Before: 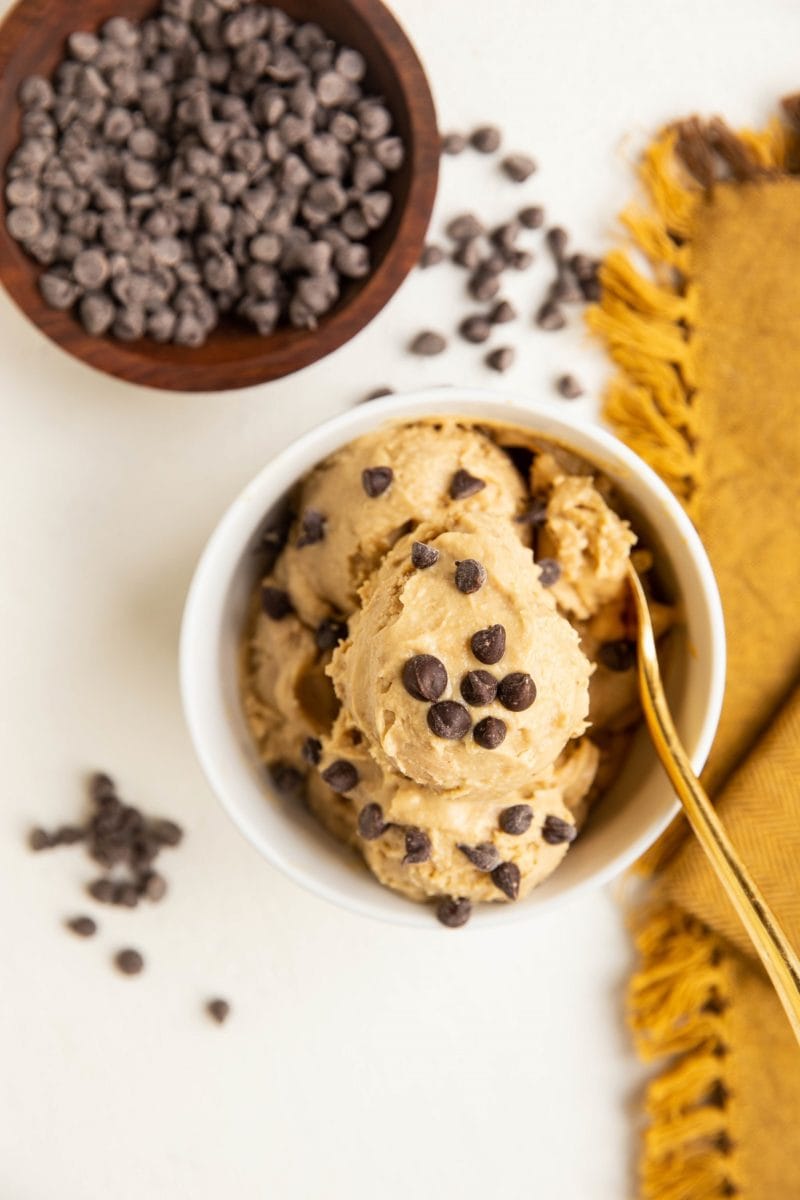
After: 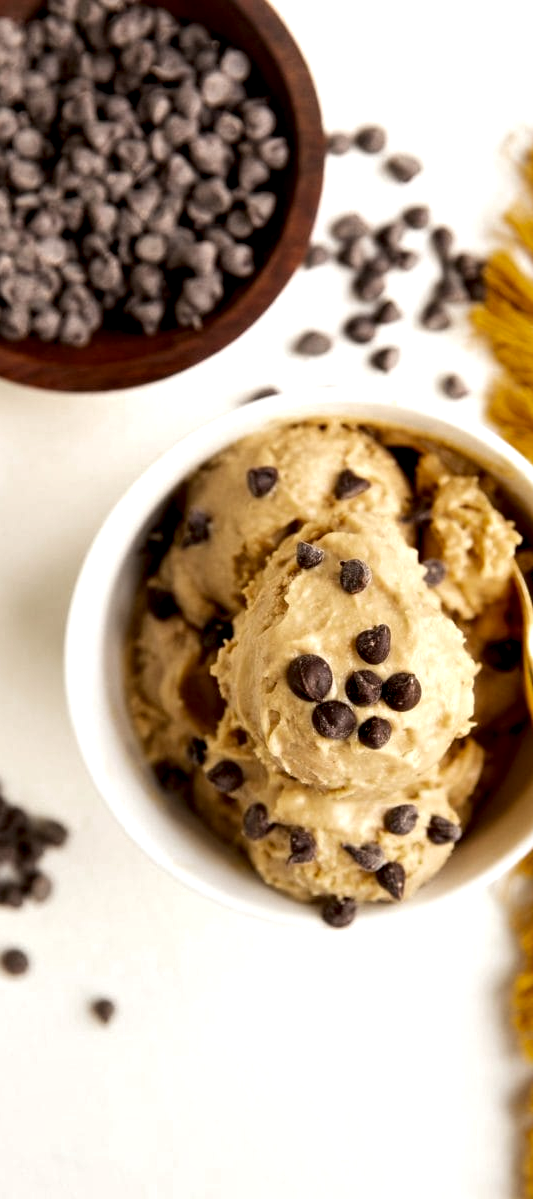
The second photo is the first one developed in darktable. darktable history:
local contrast: highlights 214%, shadows 155%, detail 139%, midtone range 0.253
crop and rotate: left 14.387%, right 18.947%
color zones: curves: ch0 [(0.004, 0.388) (0.125, 0.392) (0.25, 0.404) (0.375, 0.5) (0.5, 0.5) (0.625, 0.5) (0.75, 0.5) (0.875, 0.5)]; ch1 [(0, 0.5) (0.125, 0.5) (0.25, 0.5) (0.375, 0.124) (0.524, 0.124) (0.645, 0.128) (0.789, 0.132) (0.914, 0.096) (0.998, 0.068)]
